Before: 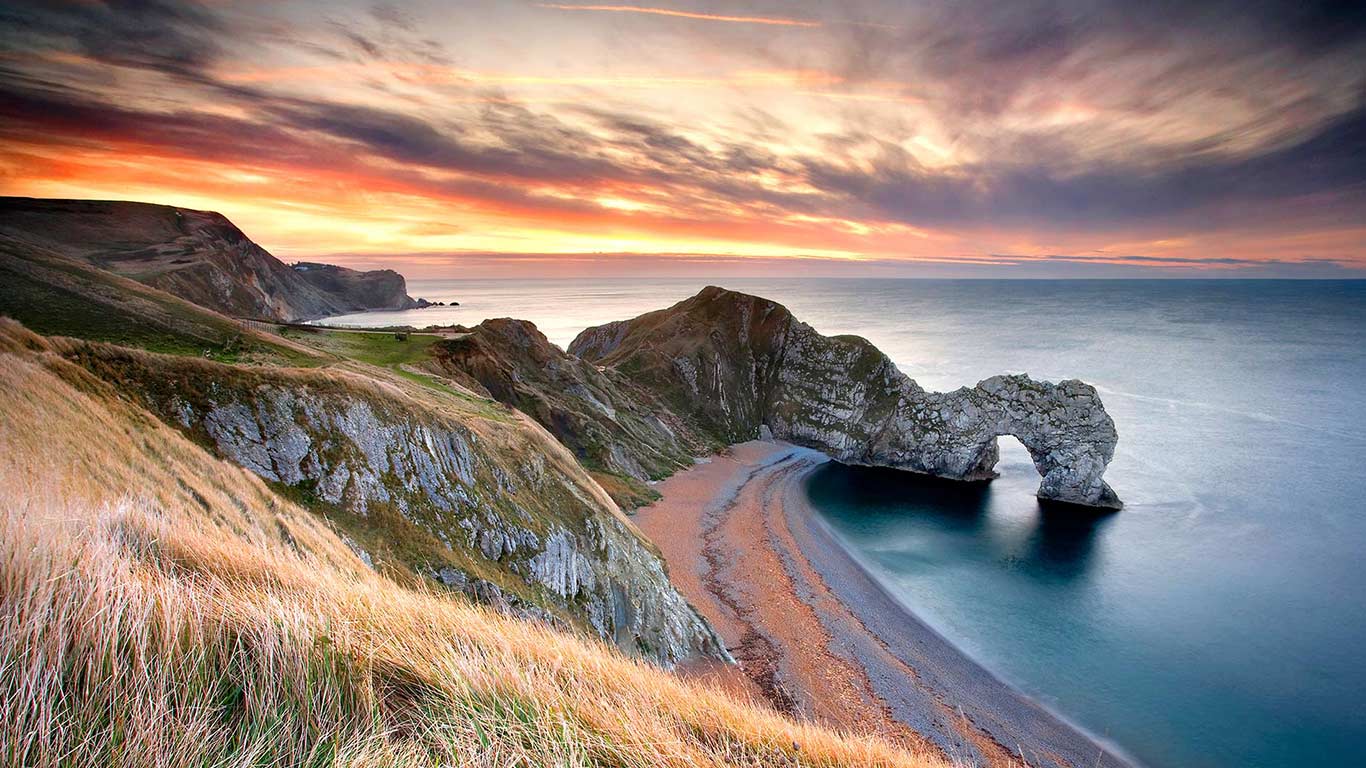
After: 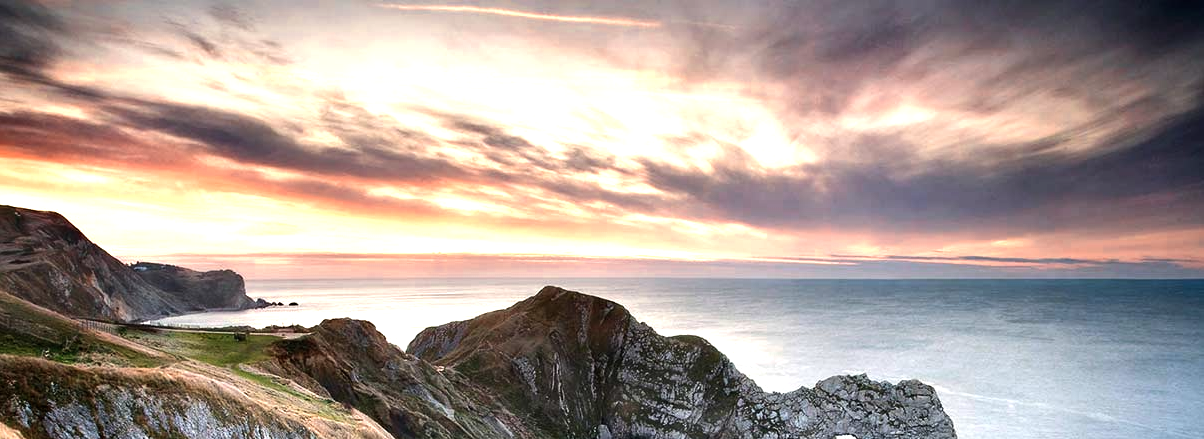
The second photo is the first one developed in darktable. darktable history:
color zones: curves: ch0 [(0.018, 0.548) (0.224, 0.64) (0.425, 0.447) (0.675, 0.575) (0.732, 0.579)]; ch1 [(0.066, 0.487) (0.25, 0.5) (0.404, 0.43) (0.75, 0.421) (0.956, 0.421)]; ch2 [(0.044, 0.561) (0.215, 0.465) (0.399, 0.544) (0.465, 0.548) (0.614, 0.447) (0.724, 0.43) (0.882, 0.623) (0.956, 0.632)]
crop and rotate: left 11.812%, bottom 42.776%
tone equalizer: -8 EV -0.417 EV, -7 EV -0.389 EV, -6 EV -0.333 EV, -5 EV -0.222 EV, -3 EV 0.222 EV, -2 EV 0.333 EV, -1 EV 0.389 EV, +0 EV 0.417 EV, edges refinement/feathering 500, mask exposure compensation -1.57 EV, preserve details no
